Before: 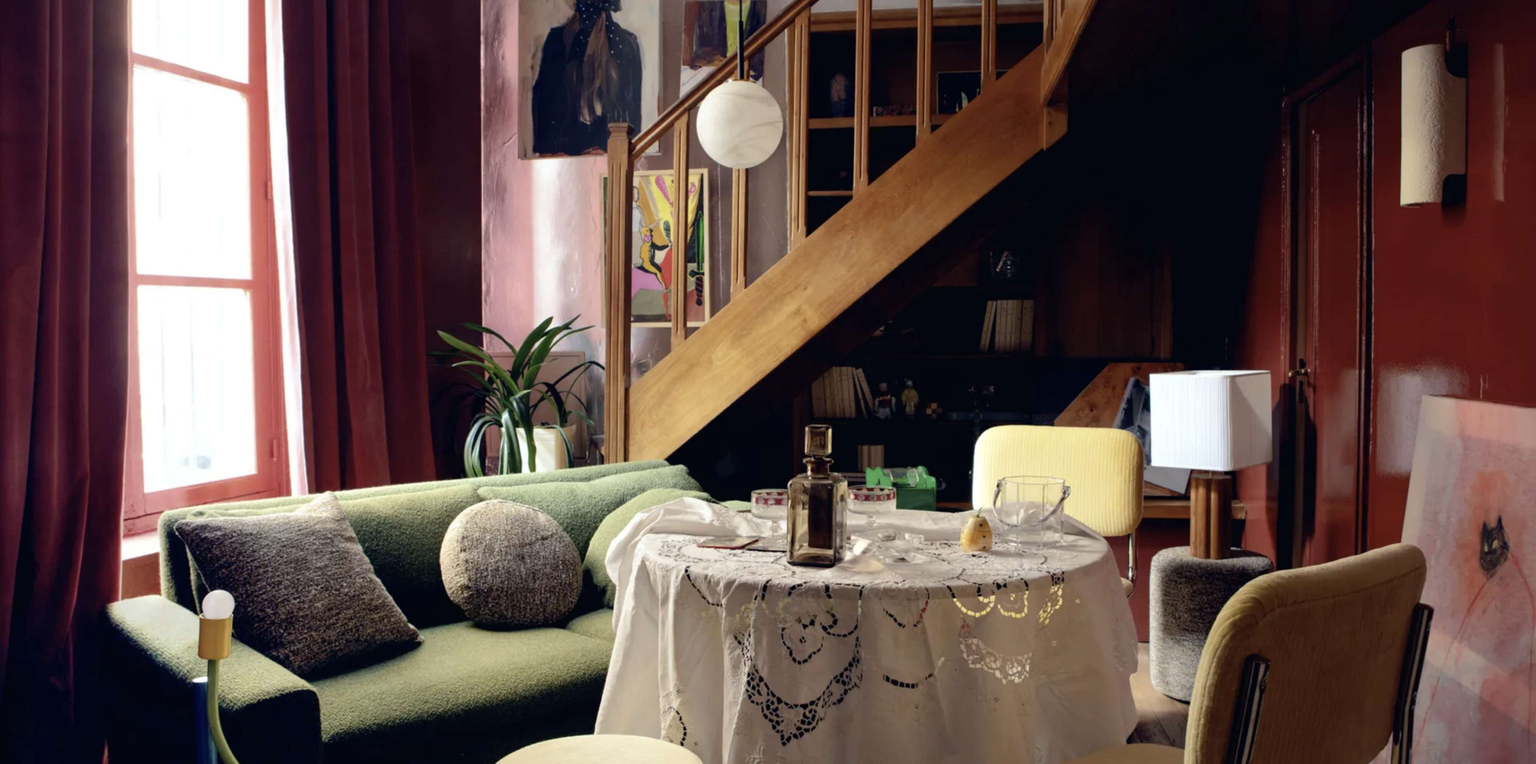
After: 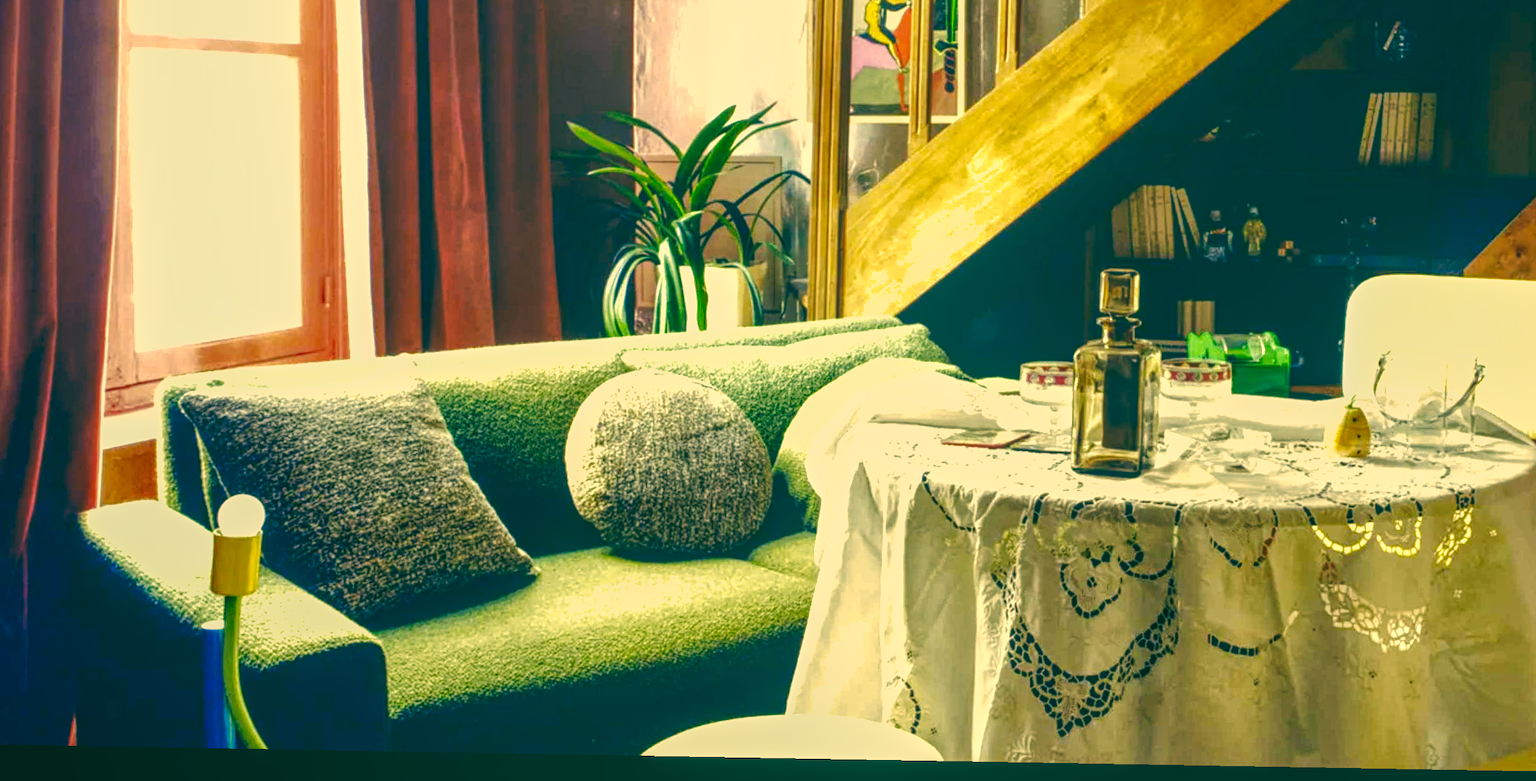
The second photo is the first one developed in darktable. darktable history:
local contrast: highlights 67%, shadows 33%, detail 167%, midtone range 0.2
exposure: black level correction 0, exposure 1.104 EV, compensate highlight preservation false
shadows and highlights: on, module defaults
color correction: highlights a* 2.15, highlights b* 34.23, shadows a* -37.18, shadows b* -6.04
crop and rotate: angle -1°, left 3.613%, top 32.189%, right 28.319%
contrast brightness saturation: brightness -0.203, saturation 0.078
tone curve: curves: ch0 [(0, 0.023) (0.103, 0.087) (0.295, 0.297) (0.445, 0.531) (0.553, 0.665) (0.735, 0.843) (0.994, 1)]; ch1 [(0, 0) (0.427, 0.346) (0.456, 0.426) (0.484, 0.483) (0.509, 0.514) (0.535, 0.56) (0.581, 0.632) (0.646, 0.715) (1, 1)]; ch2 [(0, 0) (0.369, 0.388) (0.449, 0.431) (0.501, 0.495) (0.533, 0.518) (0.572, 0.612) (0.677, 0.752) (1, 1)], preserve colors none
